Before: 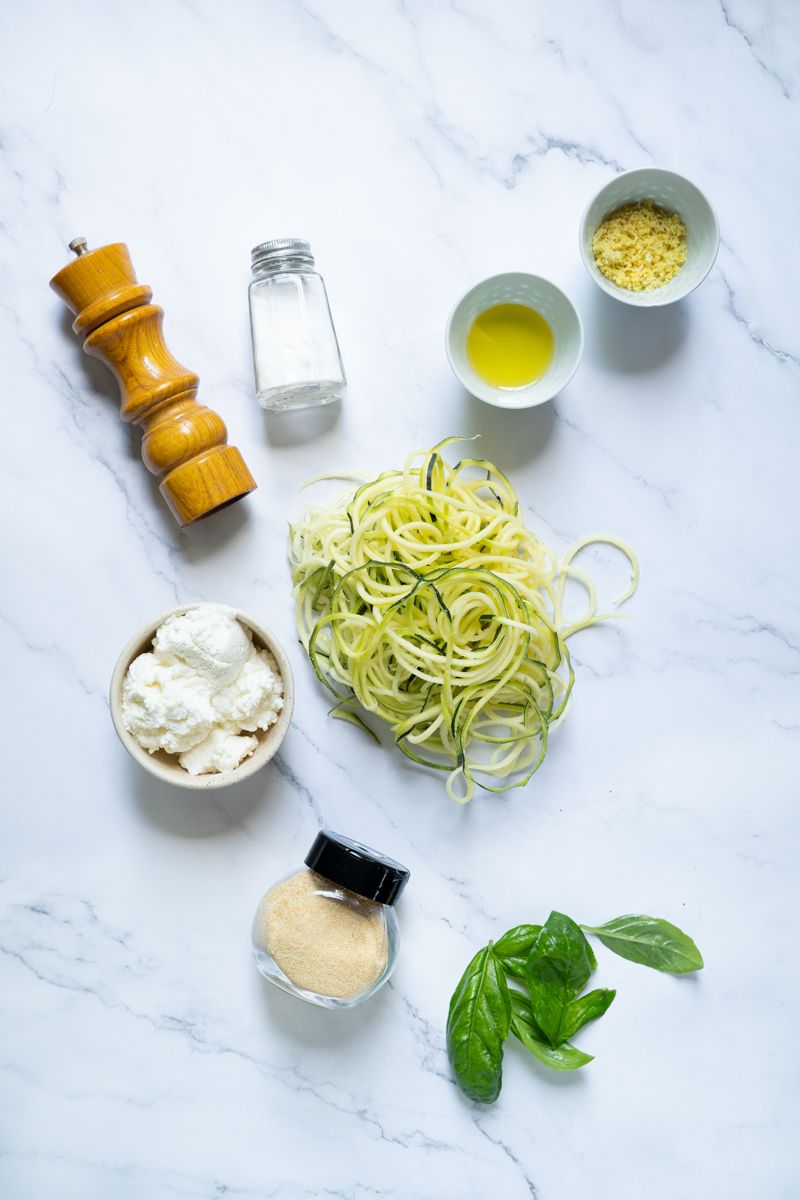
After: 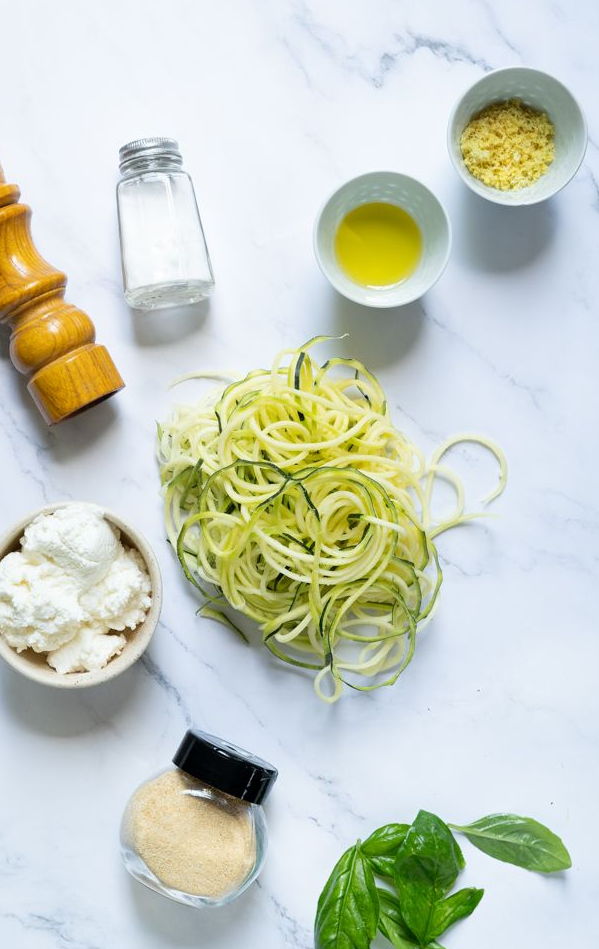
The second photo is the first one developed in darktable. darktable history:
crop: left 16.607%, top 8.489%, right 8.477%, bottom 12.423%
